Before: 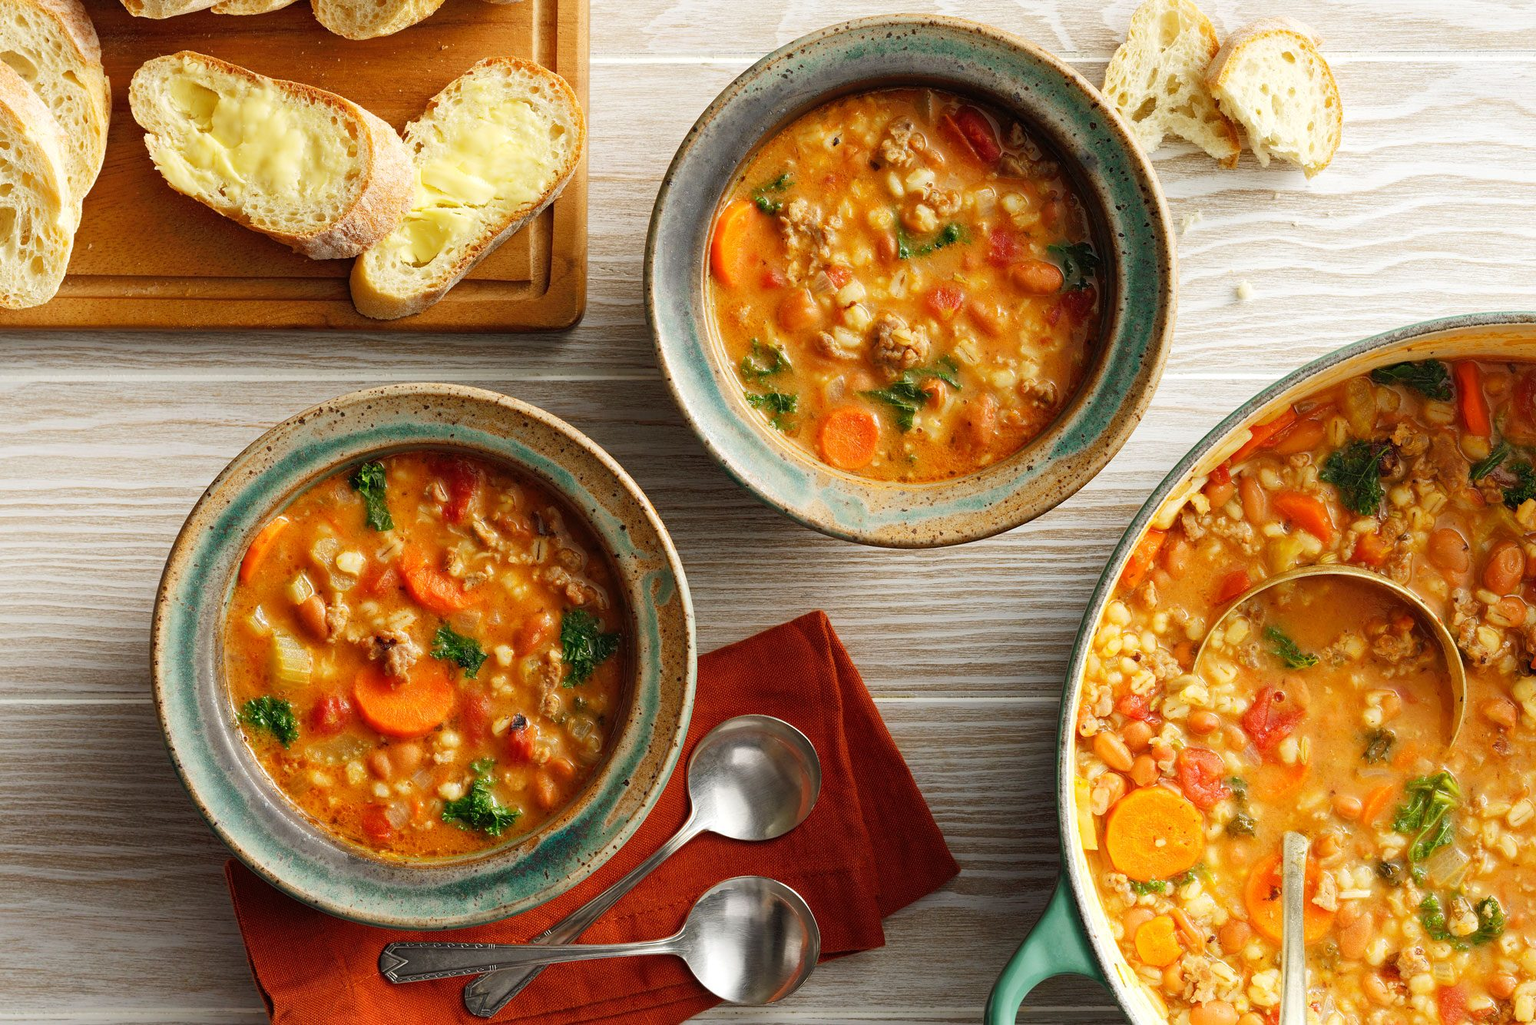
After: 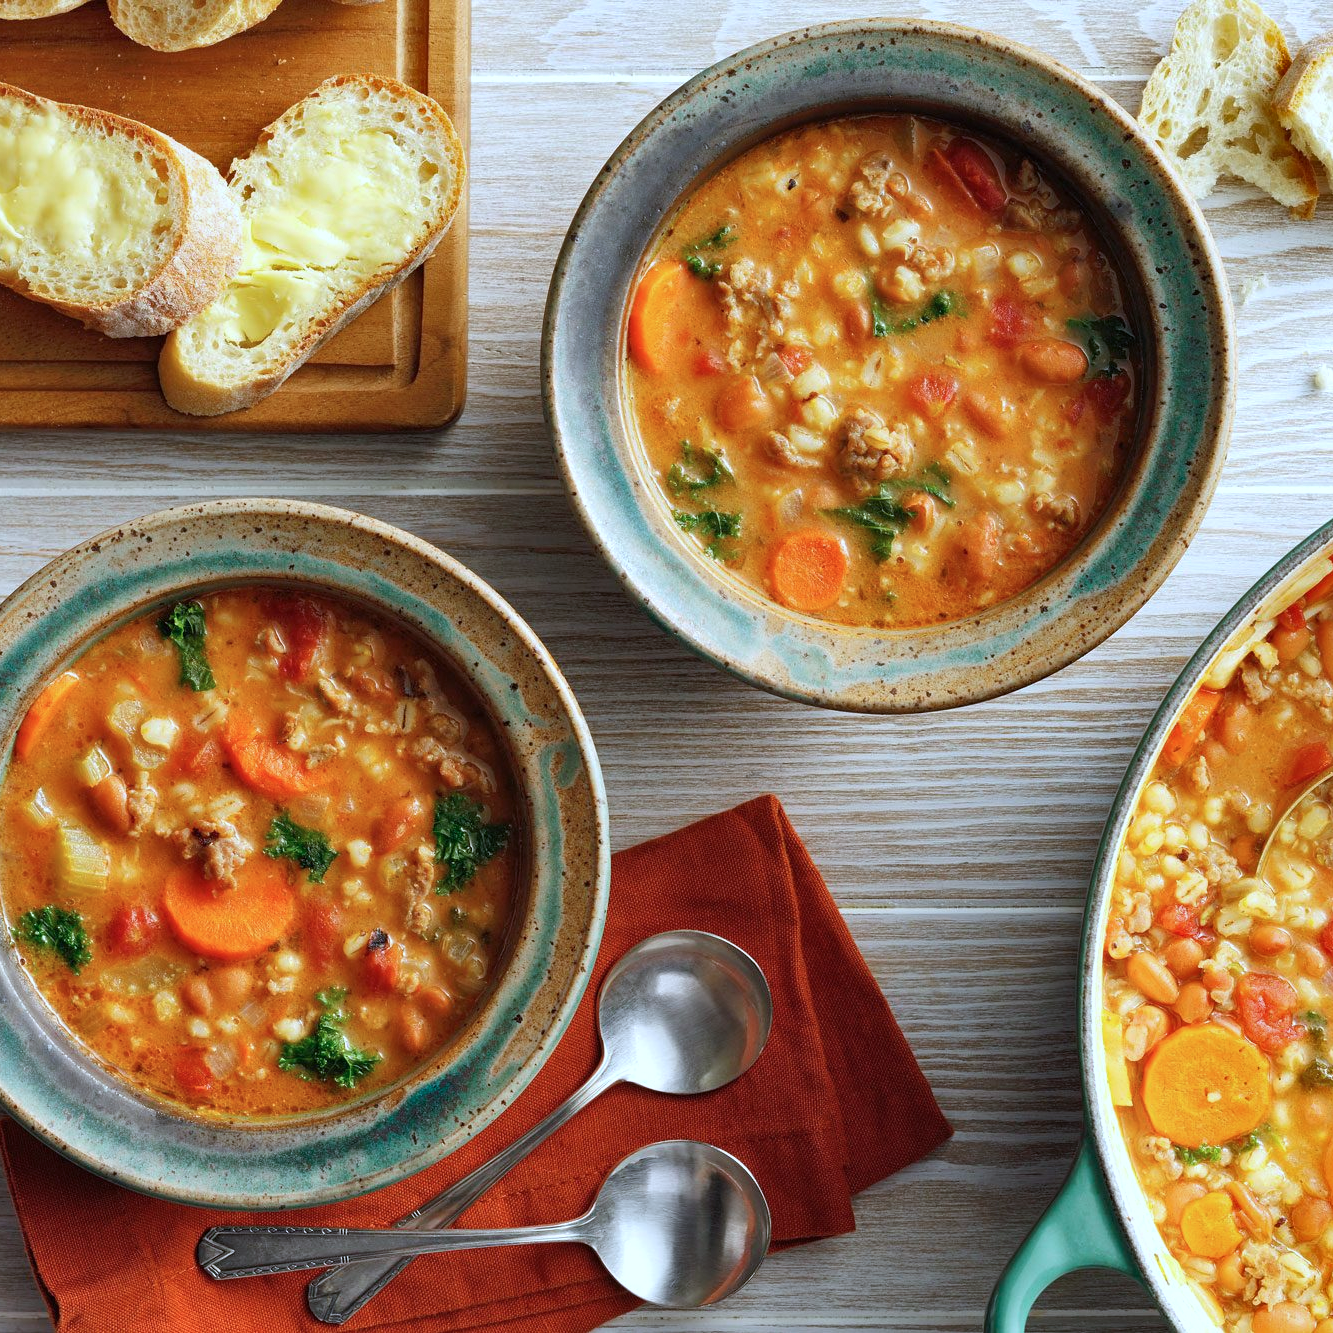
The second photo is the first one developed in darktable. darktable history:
crop and rotate: left 14.898%, right 18.451%
shadows and highlights: white point adjustment 1.02, soften with gaussian
color calibration: gray › normalize channels true, illuminant as shot in camera, x 0.378, y 0.381, temperature 4101.66 K, gamut compression 0.015
